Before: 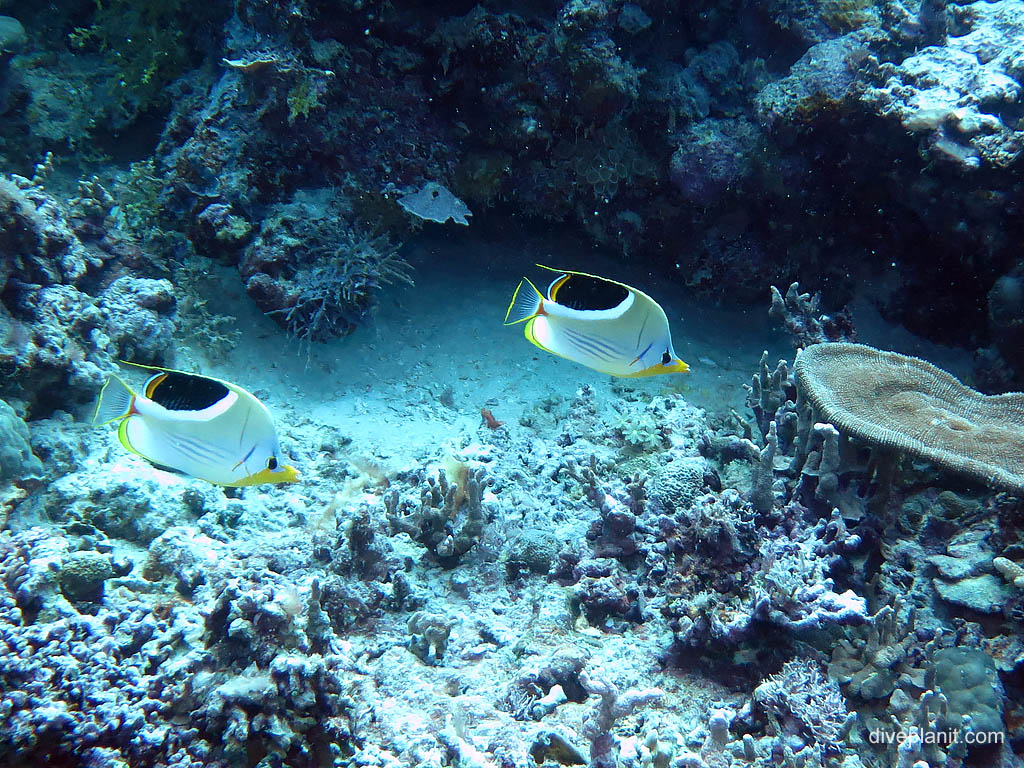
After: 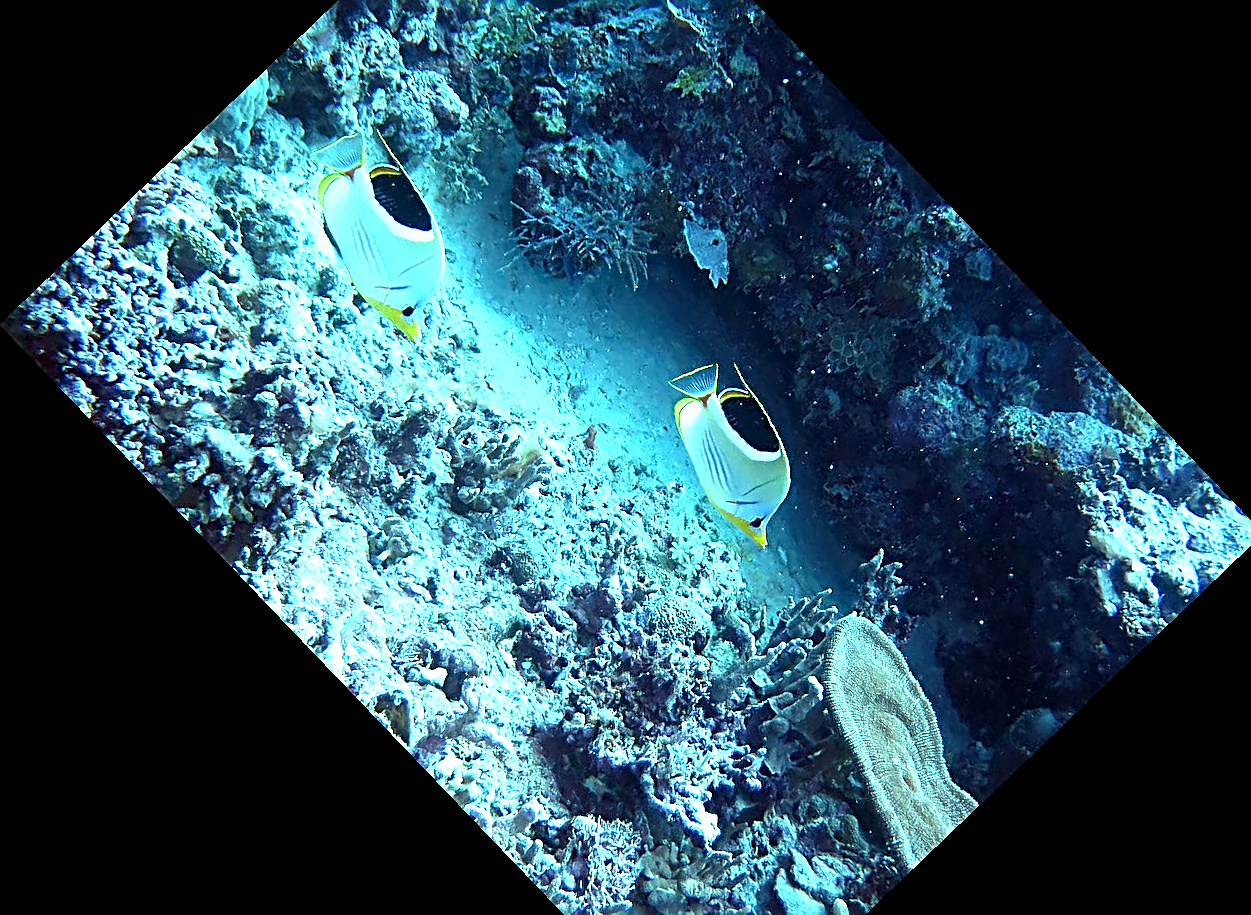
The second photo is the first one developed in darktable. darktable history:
crop and rotate: angle -46.26°, top 16.234%, right 0.912%, bottom 11.704%
exposure: black level correction 0.001, exposure 0.5 EV, compensate exposure bias true, compensate highlight preservation false
color balance: mode lift, gamma, gain (sRGB), lift [0.997, 0.979, 1.021, 1.011], gamma [1, 1.084, 0.916, 0.998], gain [1, 0.87, 1.13, 1.101], contrast 4.55%, contrast fulcrum 38.24%, output saturation 104.09%
sharpen: radius 3.025, amount 0.757
